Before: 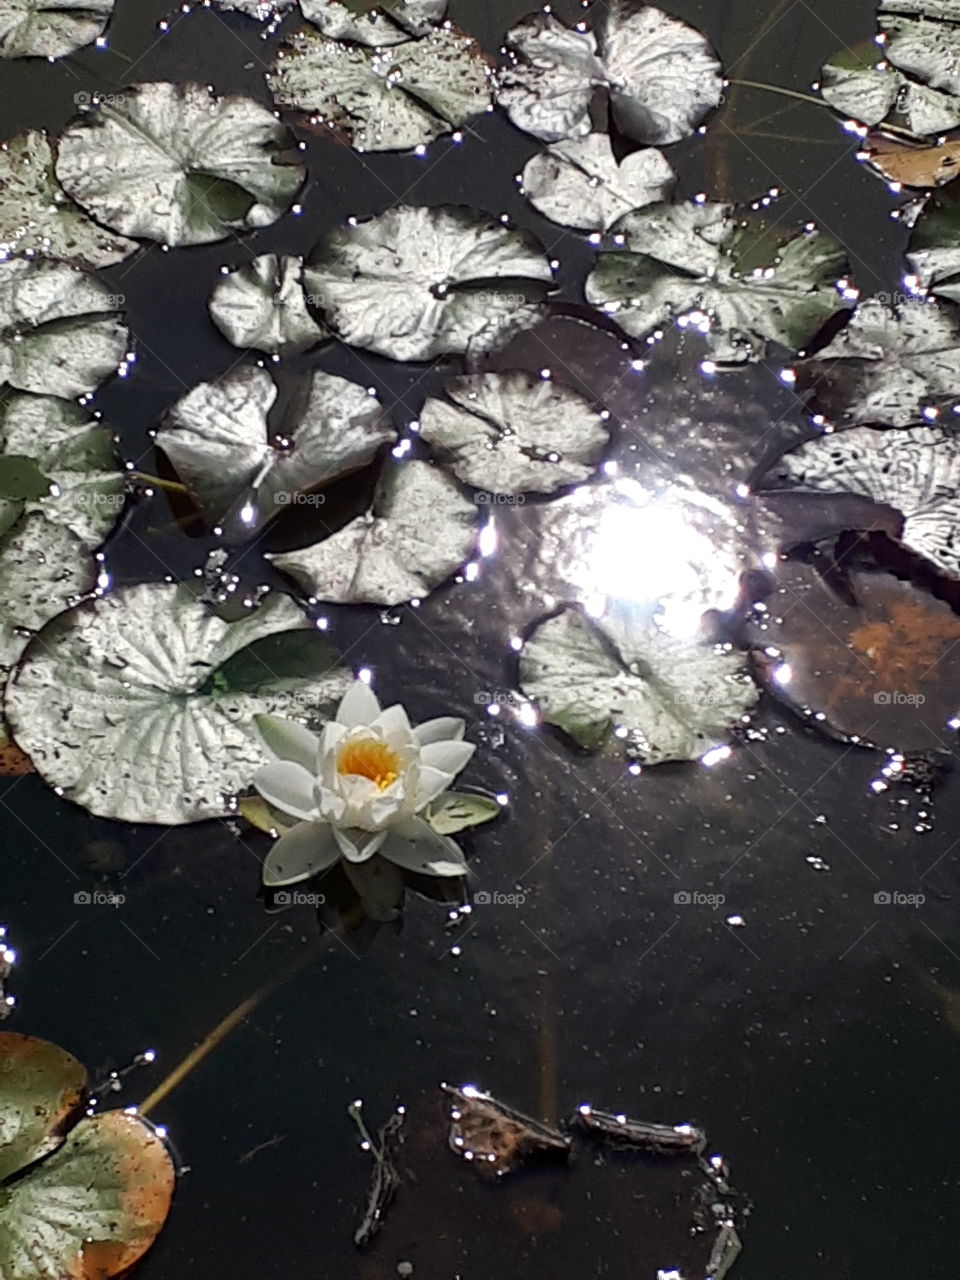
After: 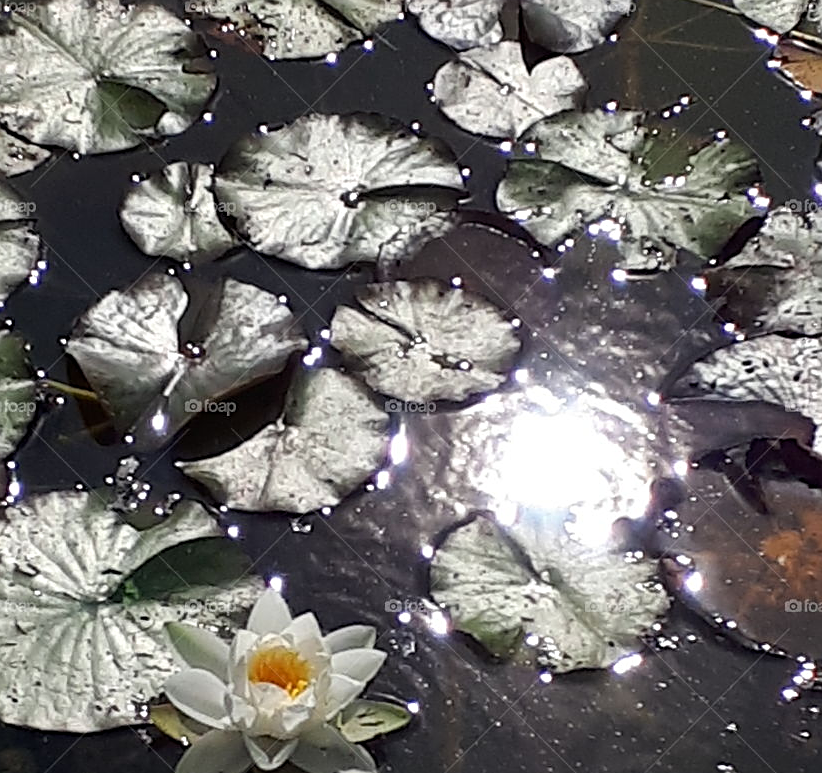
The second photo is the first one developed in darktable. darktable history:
sharpen: on, module defaults
crop and rotate: left 9.345%, top 7.22%, right 4.982%, bottom 32.331%
